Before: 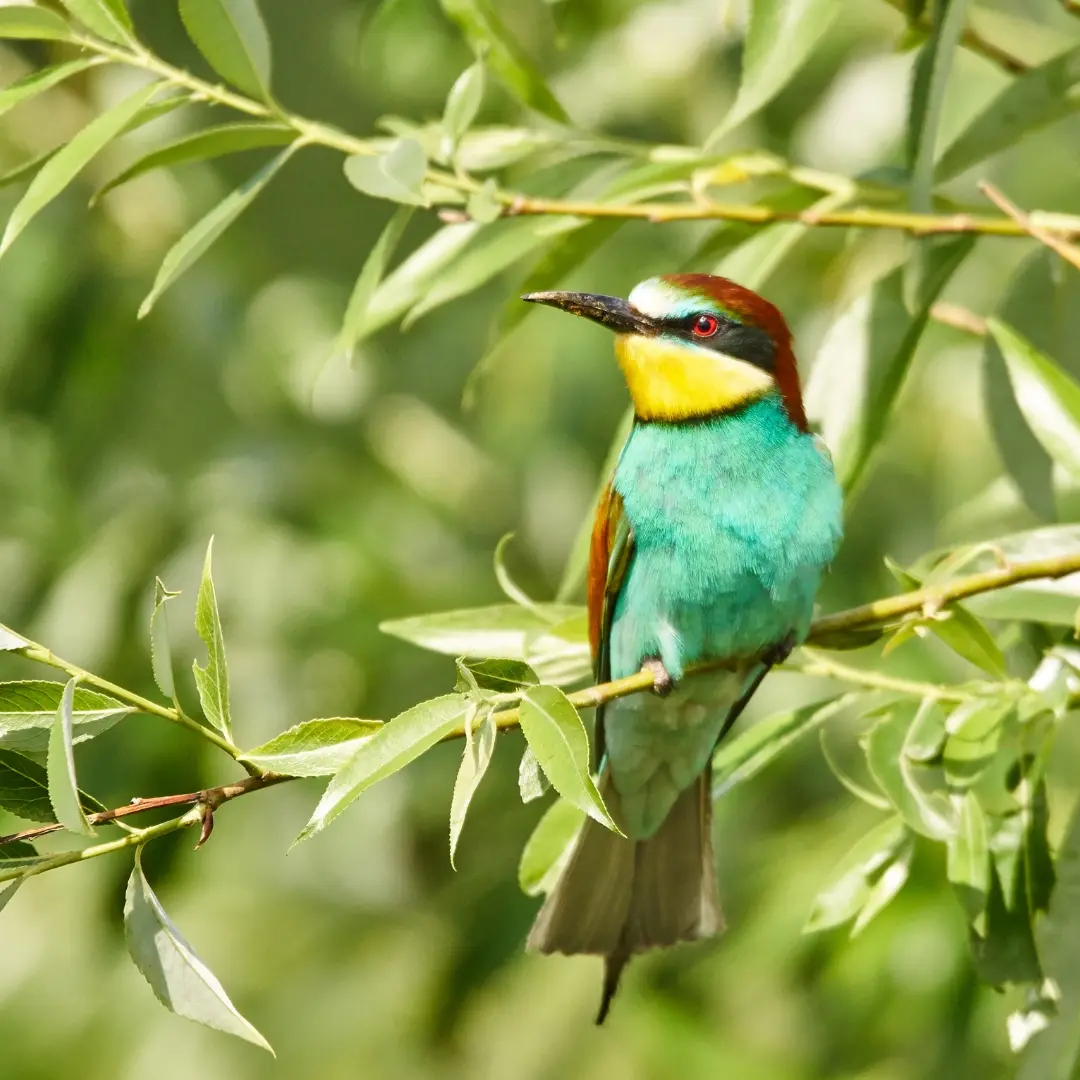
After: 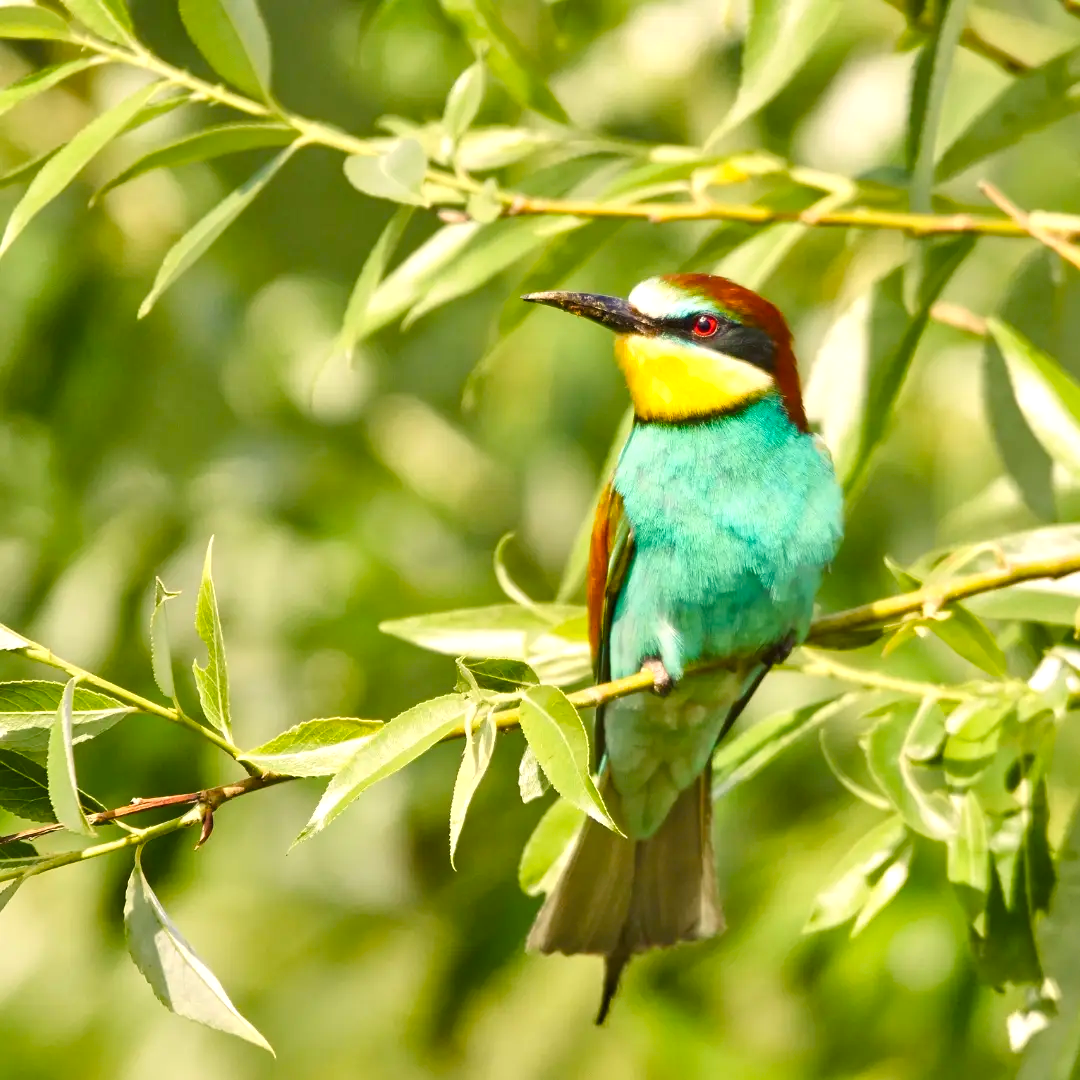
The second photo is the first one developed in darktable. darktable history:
exposure: black level correction 0, exposure 0.302 EV, compensate exposure bias true, compensate highlight preservation false
color balance rgb: shadows lift › luminance -21.276%, shadows lift › chroma 8.771%, shadows lift › hue 283.26°, highlights gain › chroma 1.661%, highlights gain › hue 55°, linear chroma grading › shadows 18.974%, linear chroma grading › highlights 4.157%, linear chroma grading › mid-tones 10.432%, perceptual saturation grading › global saturation 0.912%, global vibrance 16.153%, saturation formula JzAzBz (2021)
